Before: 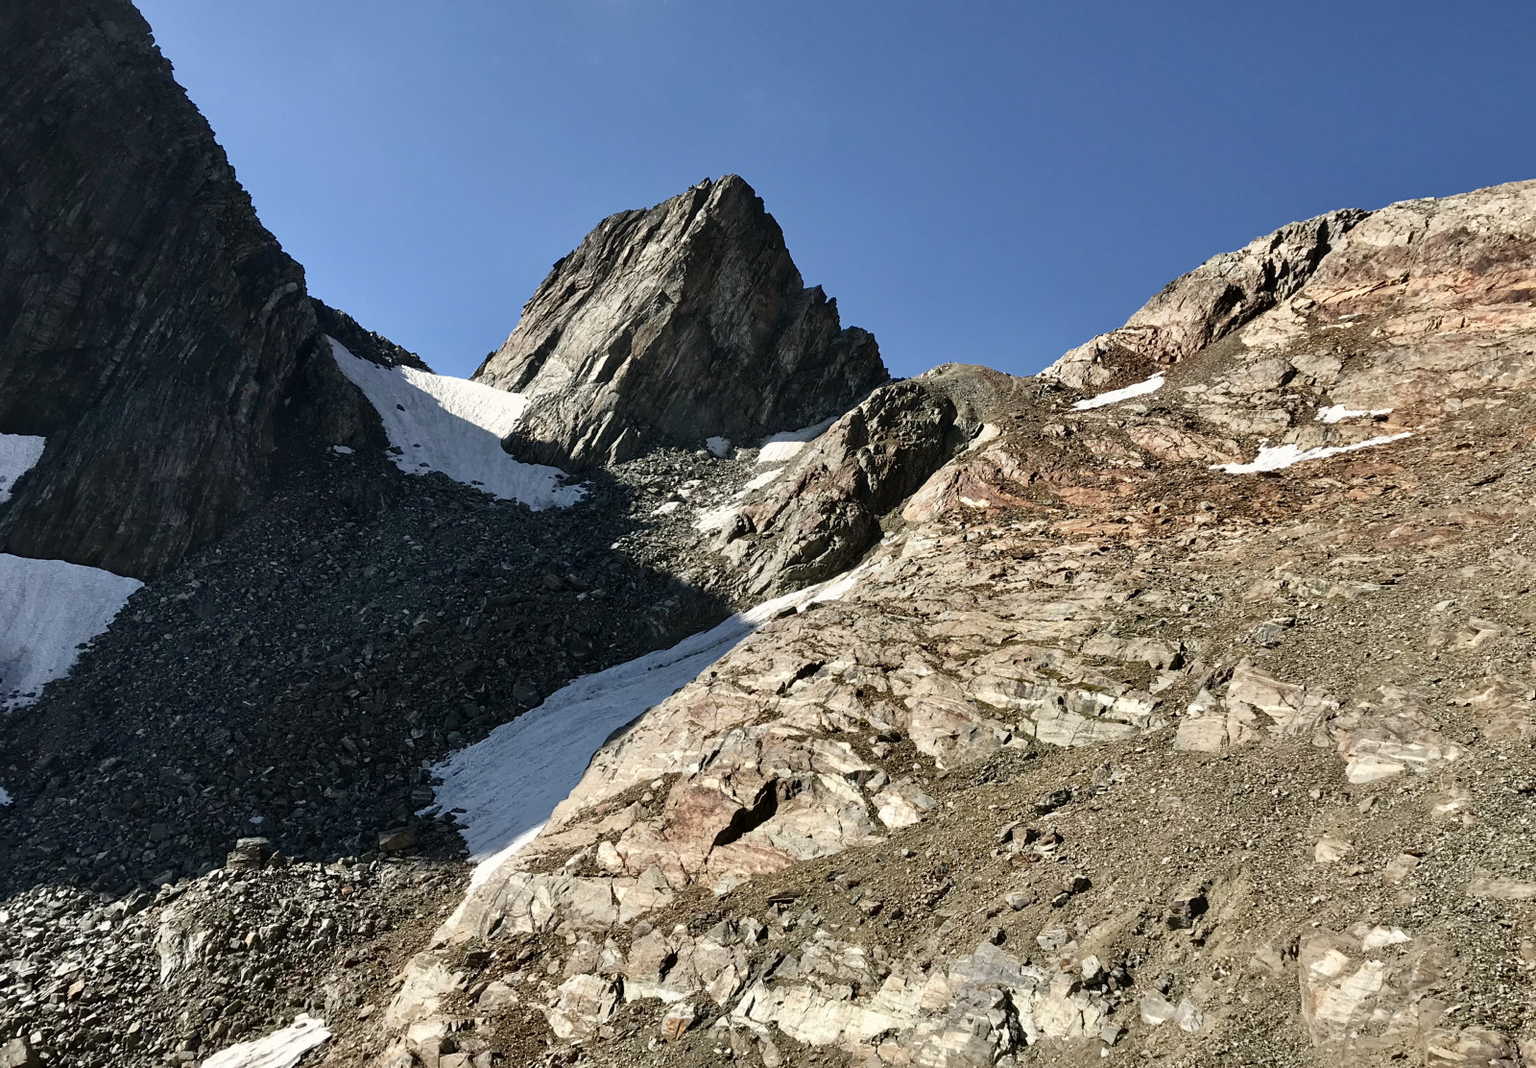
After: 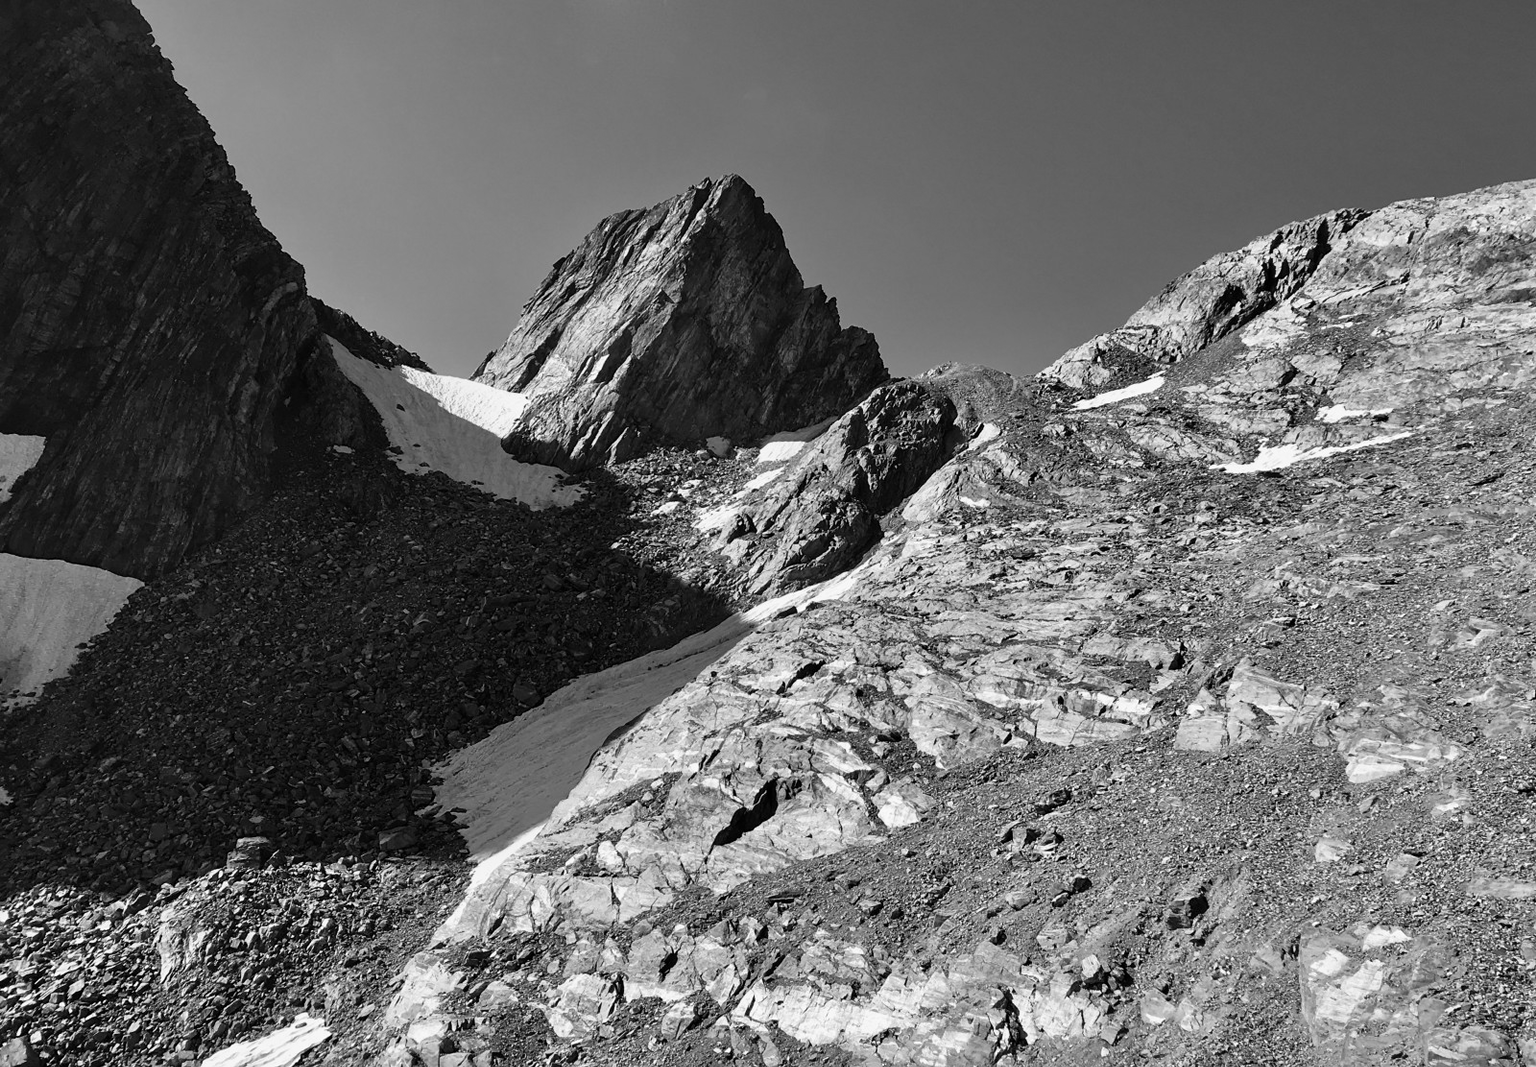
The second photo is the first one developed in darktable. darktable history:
velvia: on, module defaults
monochrome: a -6.99, b 35.61, size 1.4
